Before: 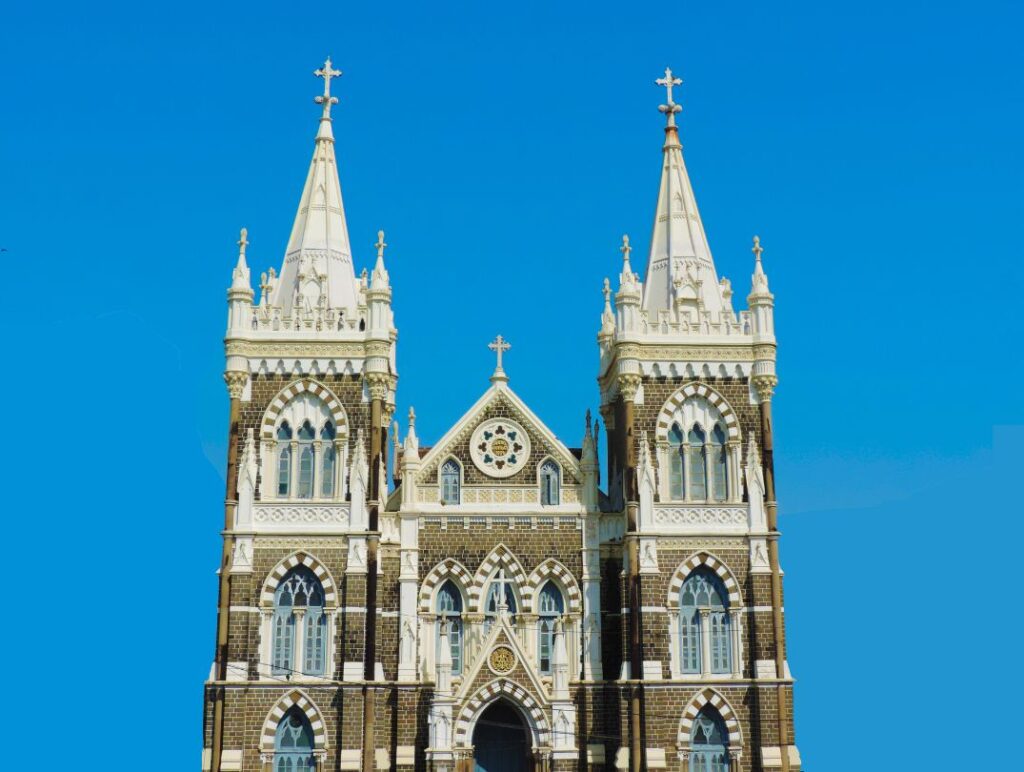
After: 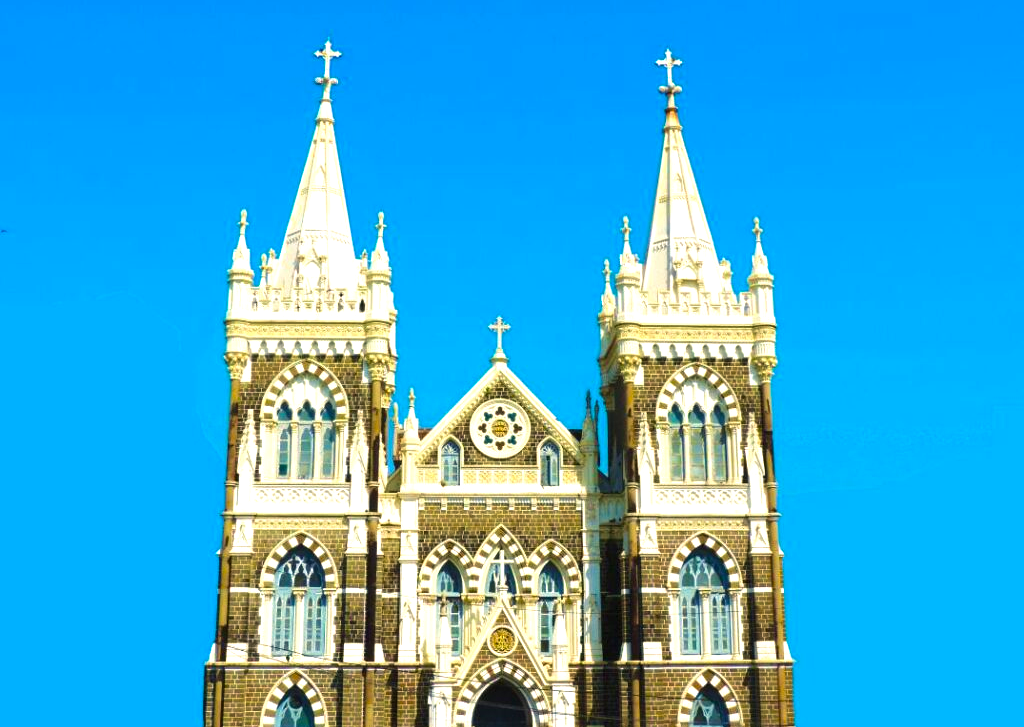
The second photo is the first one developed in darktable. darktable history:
color correction: highlights b* -0.034
velvia: on, module defaults
color balance rgb: shadows lift › chroma 0.94%, shadows lift › hue 110.56°, highlights gain › chroma 3.034%, highlights gain › hue 76.38°, perceptual saturation grading › global saturation 25.772%, perceptual brilliance grading › global brilliance 12.716%, perceptual brilliance grading › highlights 14.939%, global vibrance 12.715%
crop and rotate: top 2.582%, bottom 3.161%
